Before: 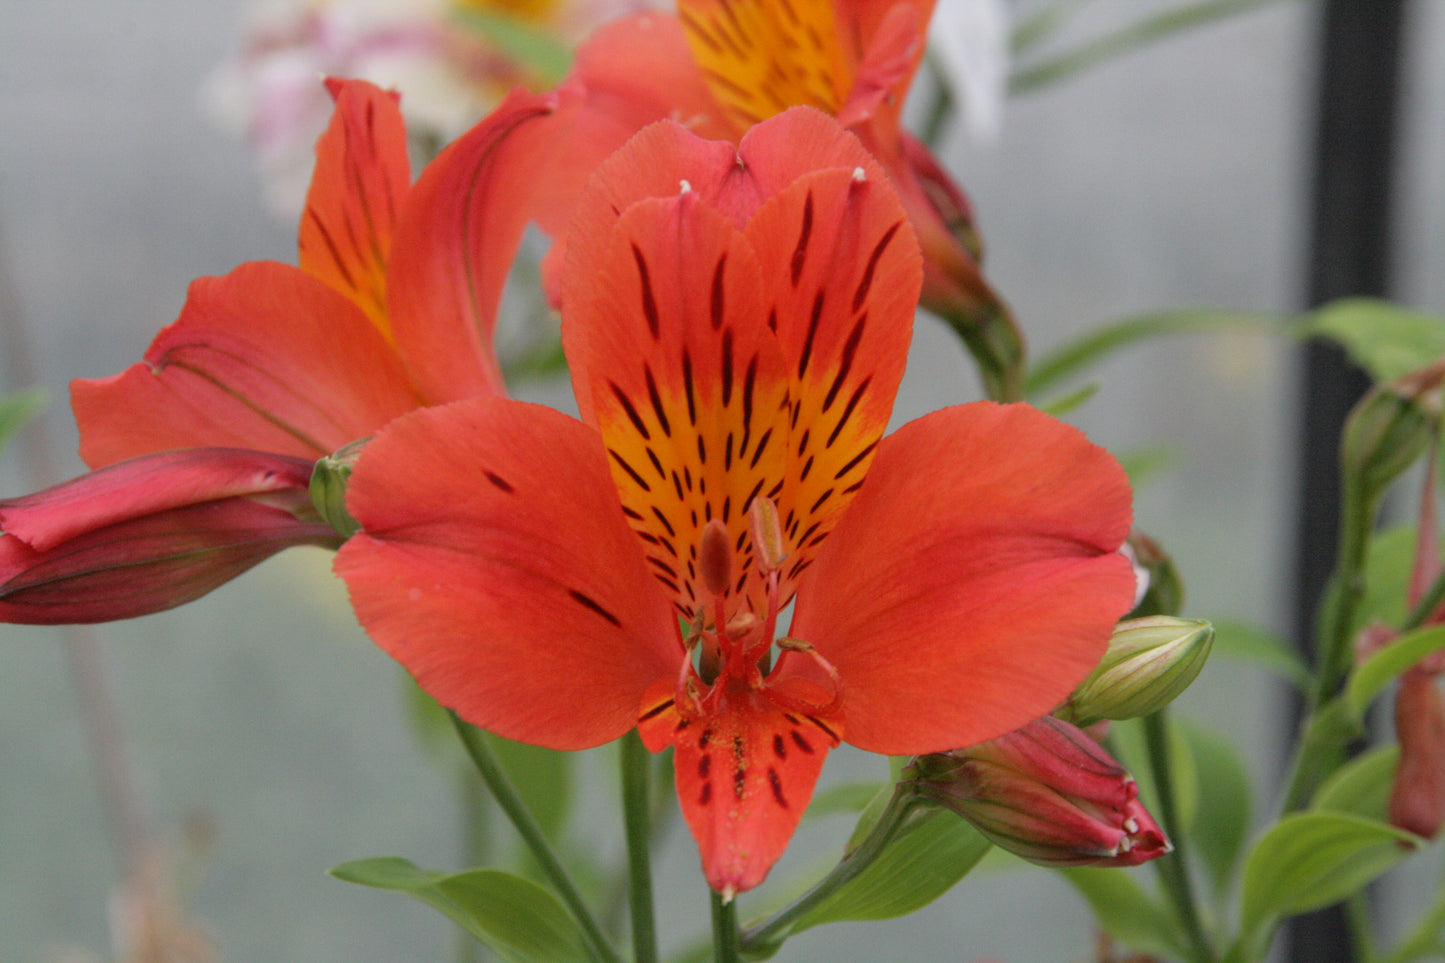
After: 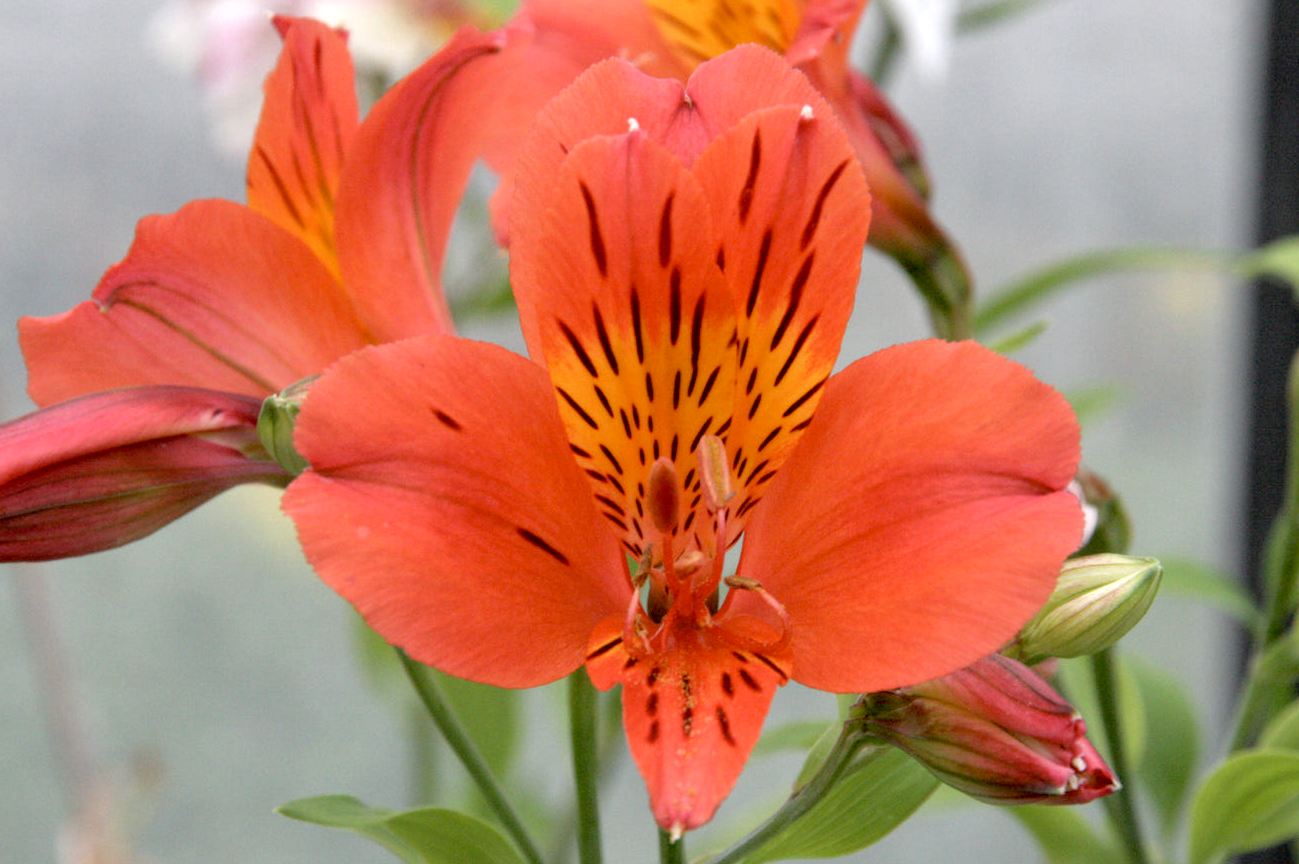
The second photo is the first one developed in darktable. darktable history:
exposure: black level correction 0.012, exposure 0.701 EV, compensate highlight preservation false
contrast brightness saturation: saturation -0.152
crop: left 3.606%, top 6.448%, right 6.45%, bottom 3.263%
shadows and highlights: shadows 29.45, highlights -29.18, low approximation 0.01, soften with gaussian
